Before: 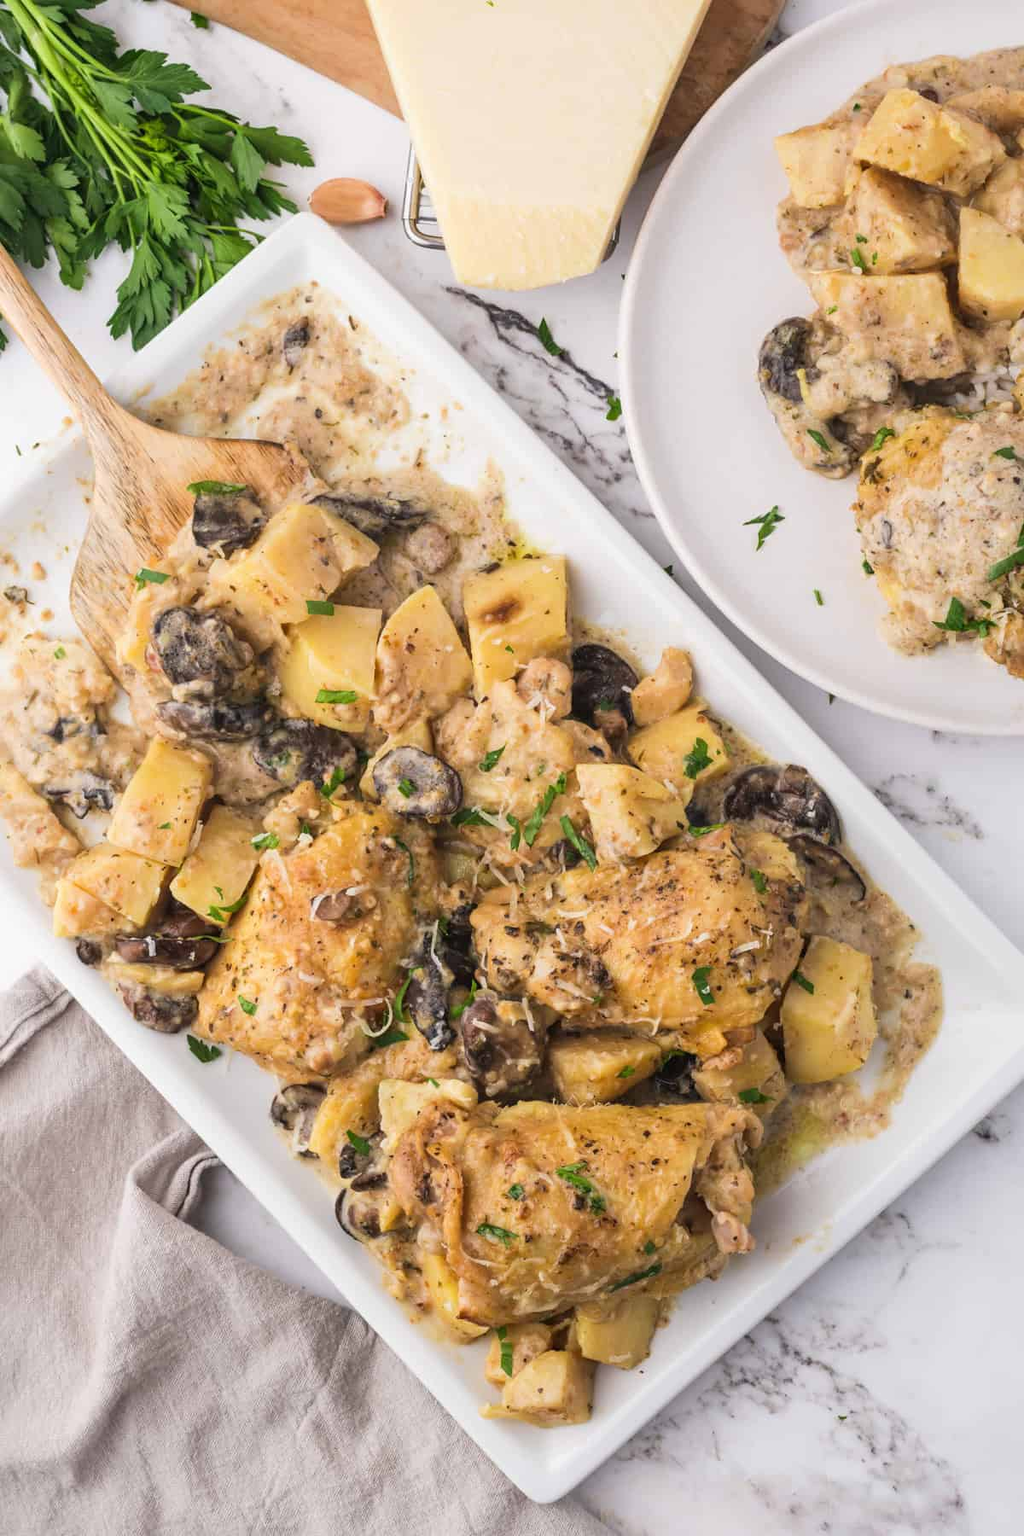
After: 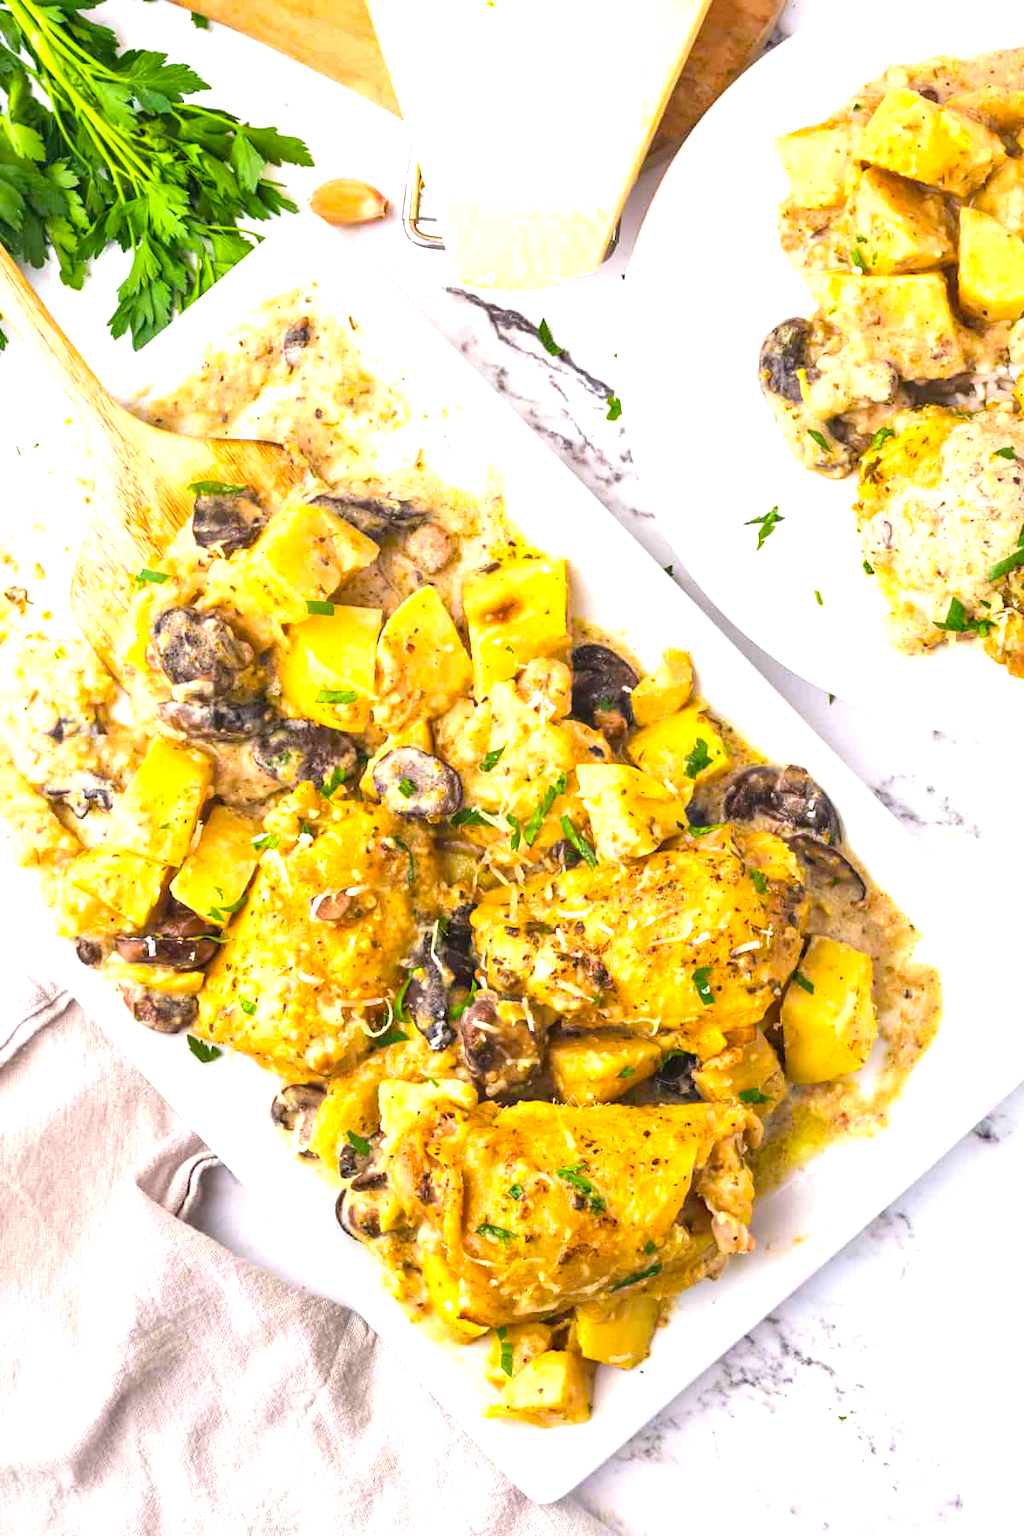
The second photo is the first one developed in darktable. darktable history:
color balance rgb: linear chroma grading › global chroma 15%, perceptual saturation grading › global saturation 30%
exposure: black level correction 0, exposure 1.1 EV, compensate exposure bias true, compensate highlight preservation false
